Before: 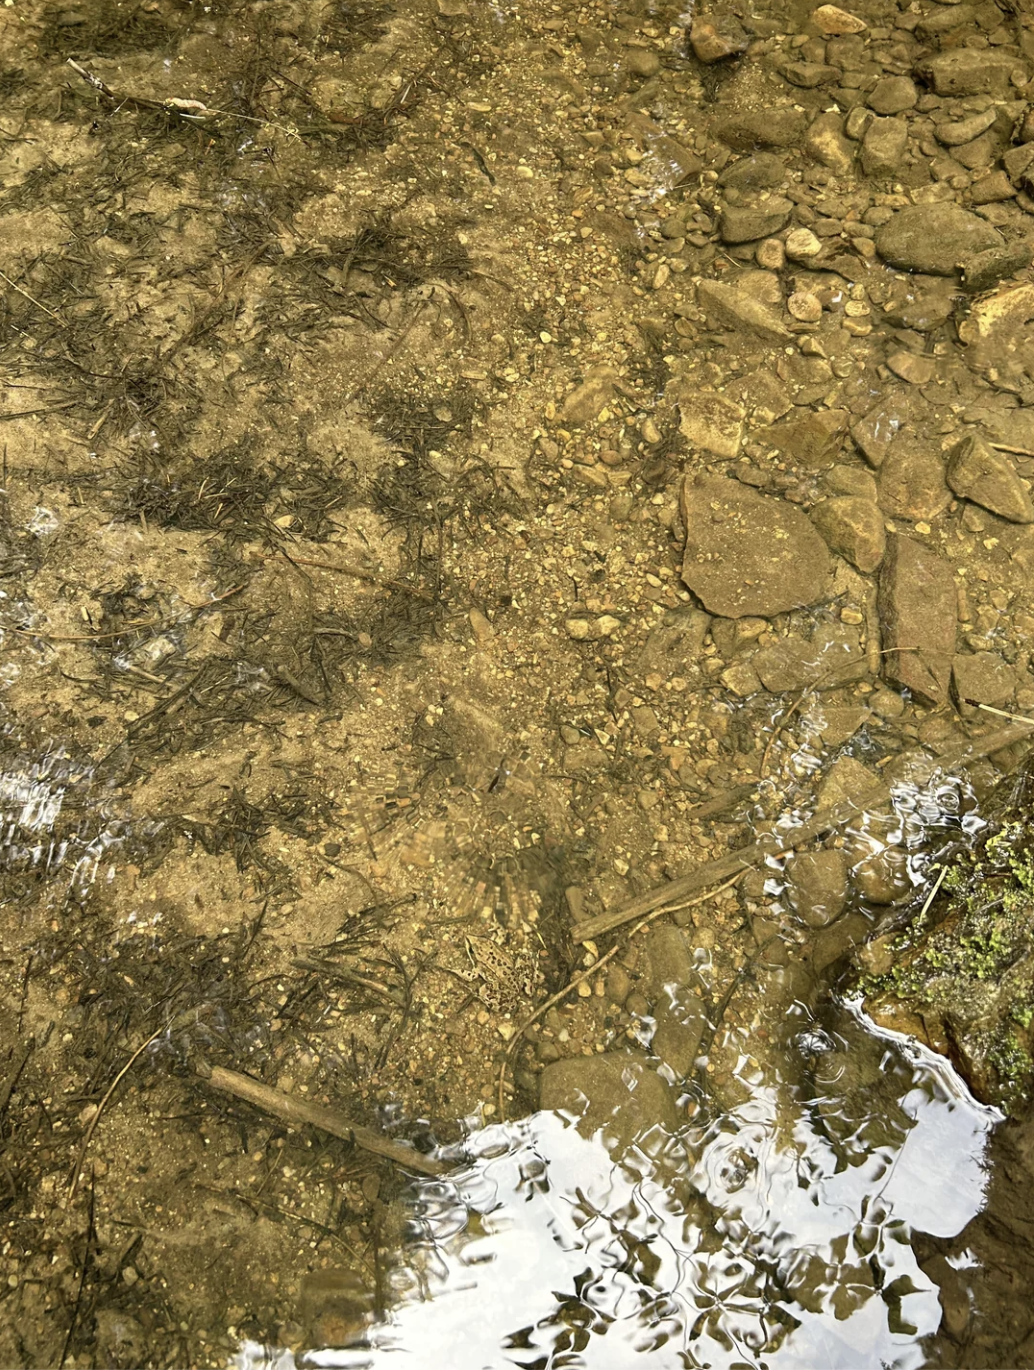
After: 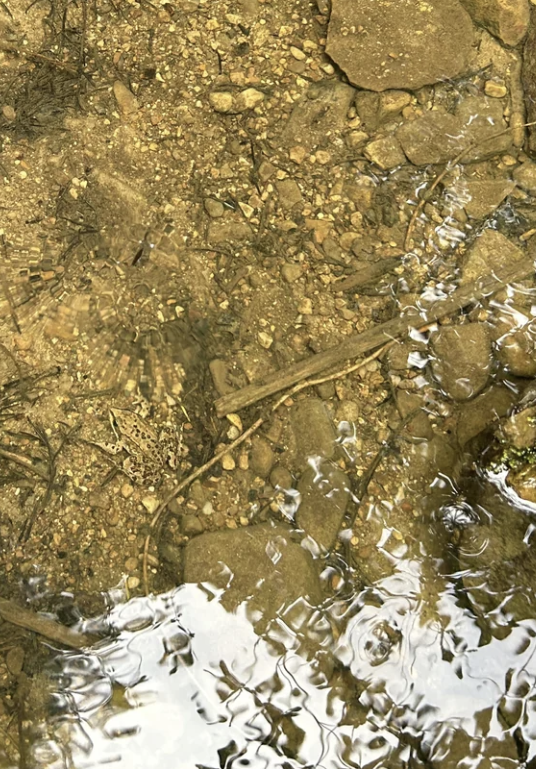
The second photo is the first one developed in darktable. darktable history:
crop: left 34.492%, top 38.471%, right 13.619%, bottom 5.35%
